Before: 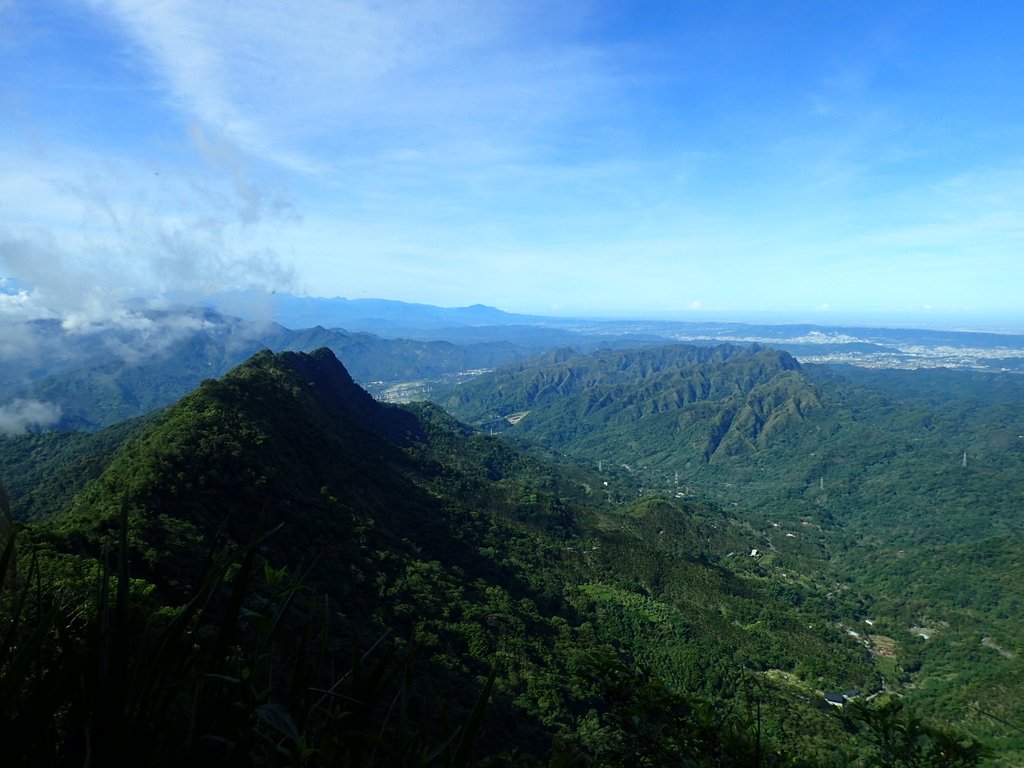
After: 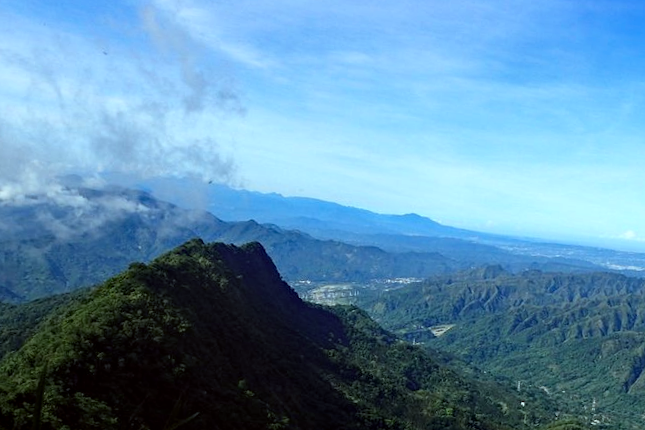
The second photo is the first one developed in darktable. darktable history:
crop and rotate: angle -5.42°, left 1.995%, top 6.827%, right 27.263%, bottom 30.379%
haze removal: compatibility mode true, adaptive false
local contrast: on, module defaults
color correction: highlights a* -2.94, highlights b* -2.27, shadows a* 2.4, shadows b* 2.72
